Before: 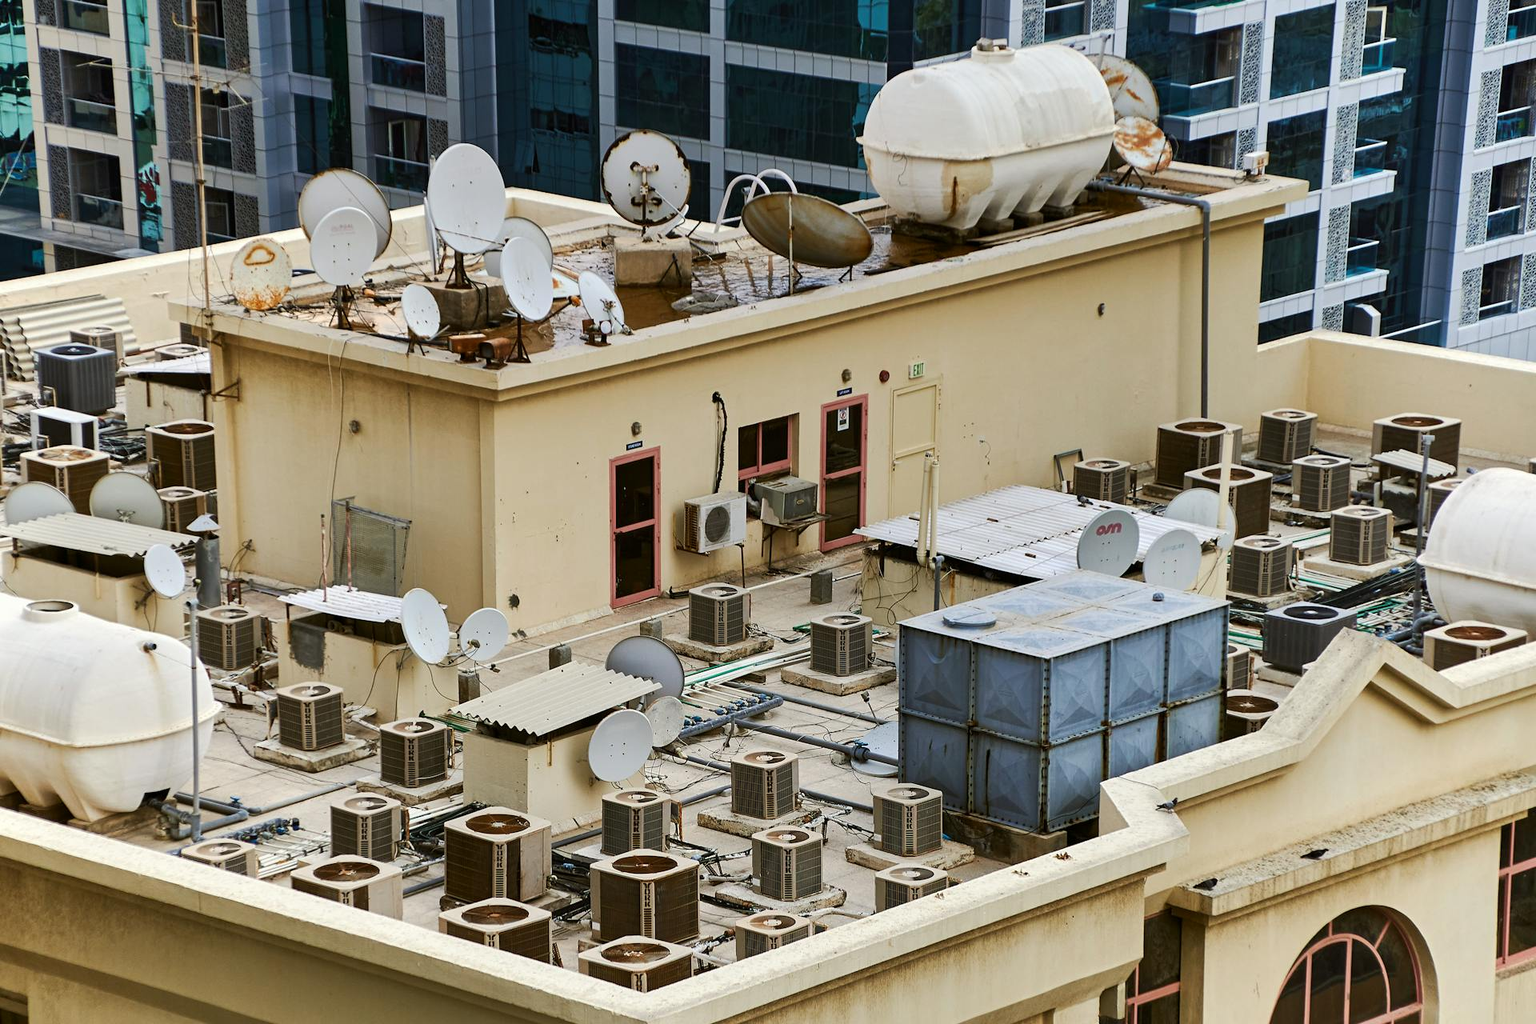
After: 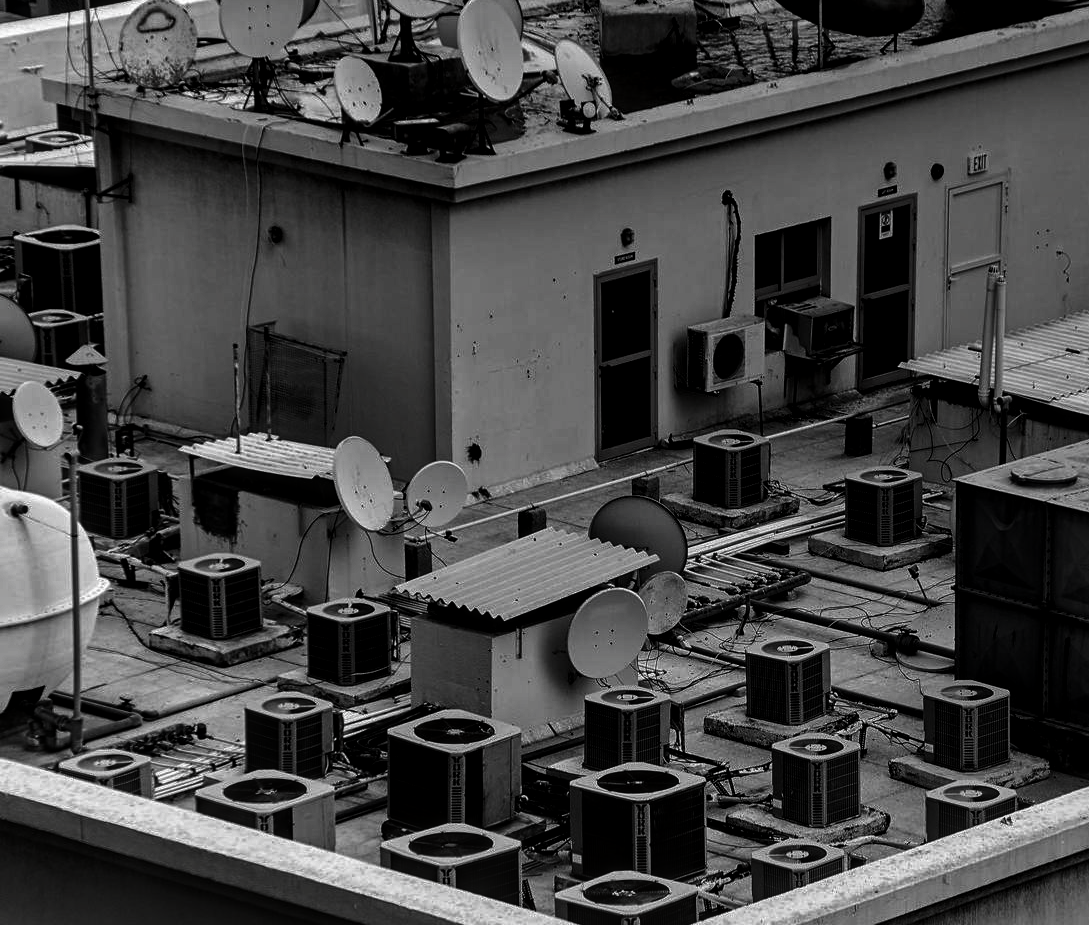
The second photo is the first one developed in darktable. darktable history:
contrast brightness saturation: contrast 0.022, brightness -0.981, saturation -0.986
color calibration: illuminant as shot in camera, x 0.379, y 0.396, temperature 4147.03 K
crop: left 8.779%, top 23.387%, right 34.497%, bottom 4.306%
local contrast: on, module defaults
